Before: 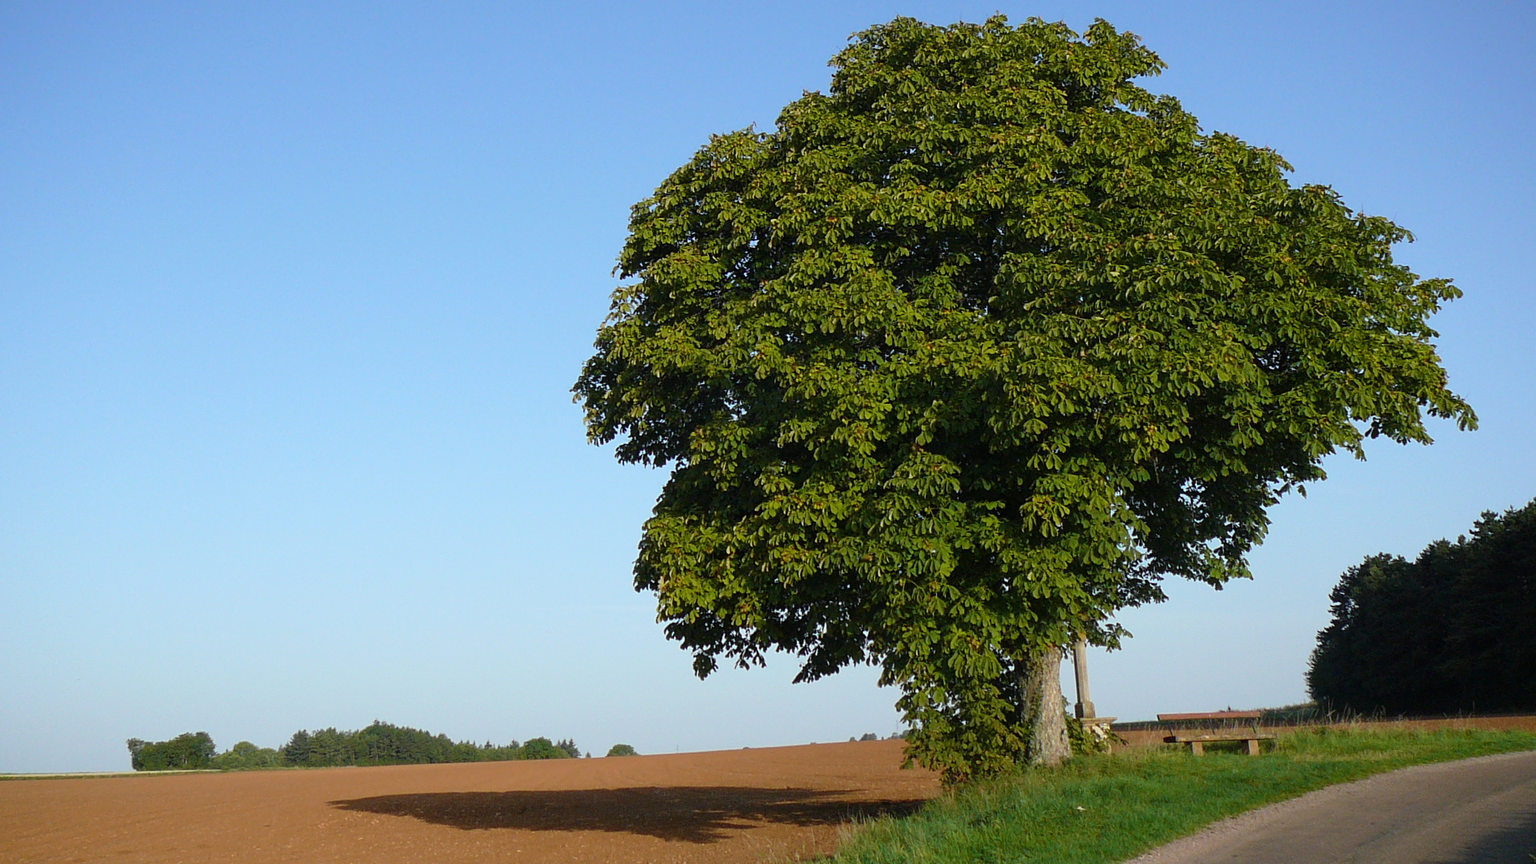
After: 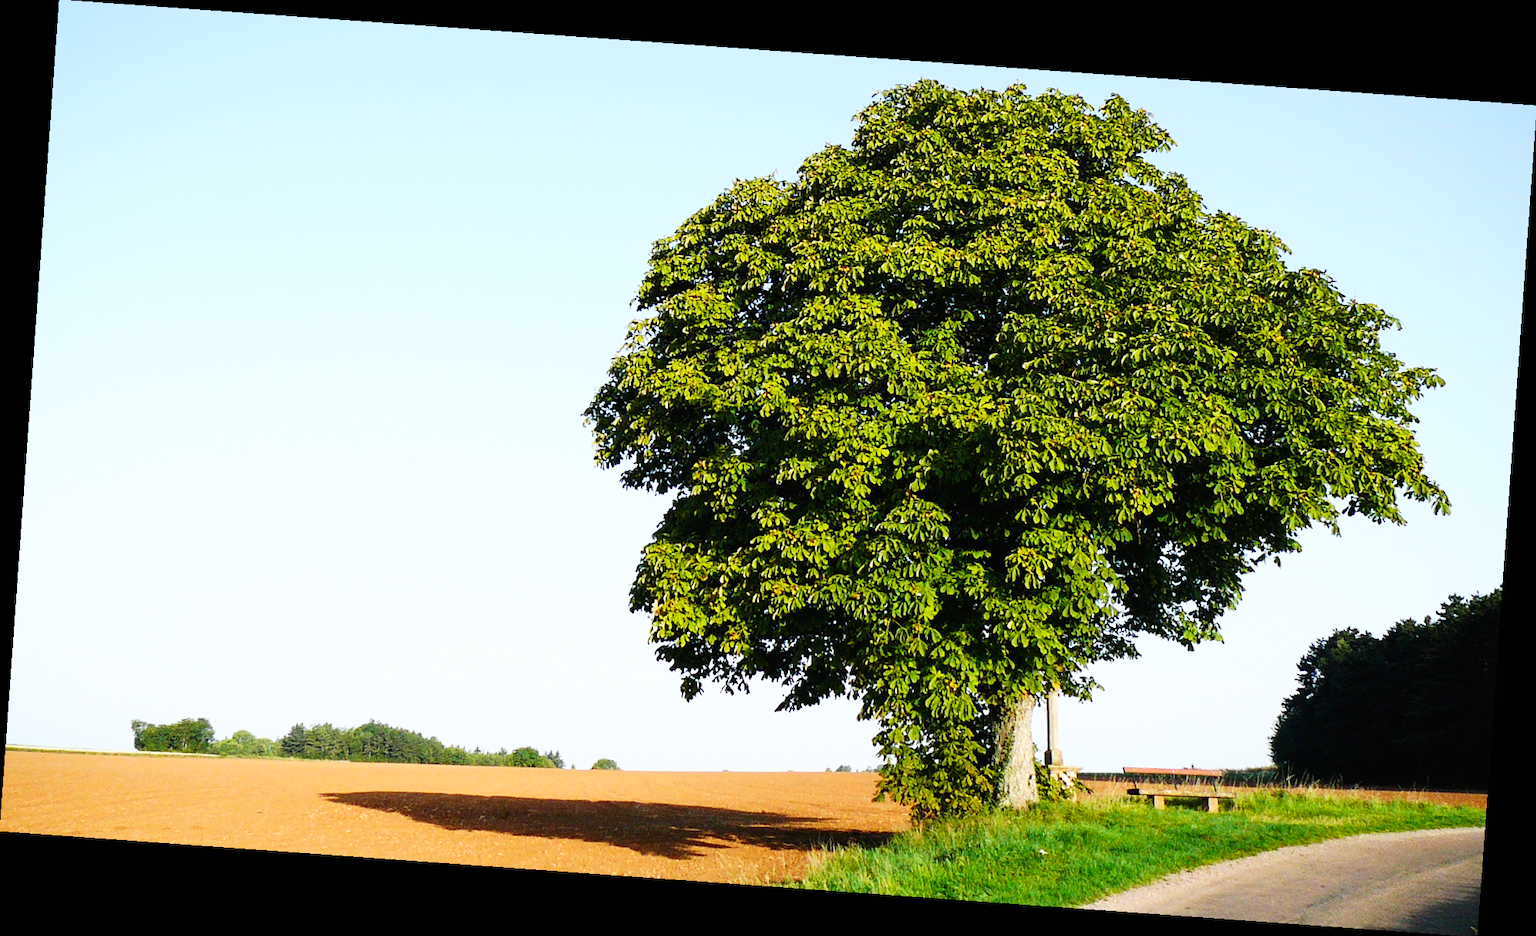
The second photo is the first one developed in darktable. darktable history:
contrast brightness saturation: contrast 0.15, brightness 0.05
base curve: curves: ch0 [(0, 0) (0.007, 0.004) (0.027, 0.03) (0.046, 0.07) (0.207, 0.54) (0.442, 0.872) (0.673, 0.972) (1, 1)], preserve colors none
rotate and perspective: rotation 4.1°, automatic cropping off
